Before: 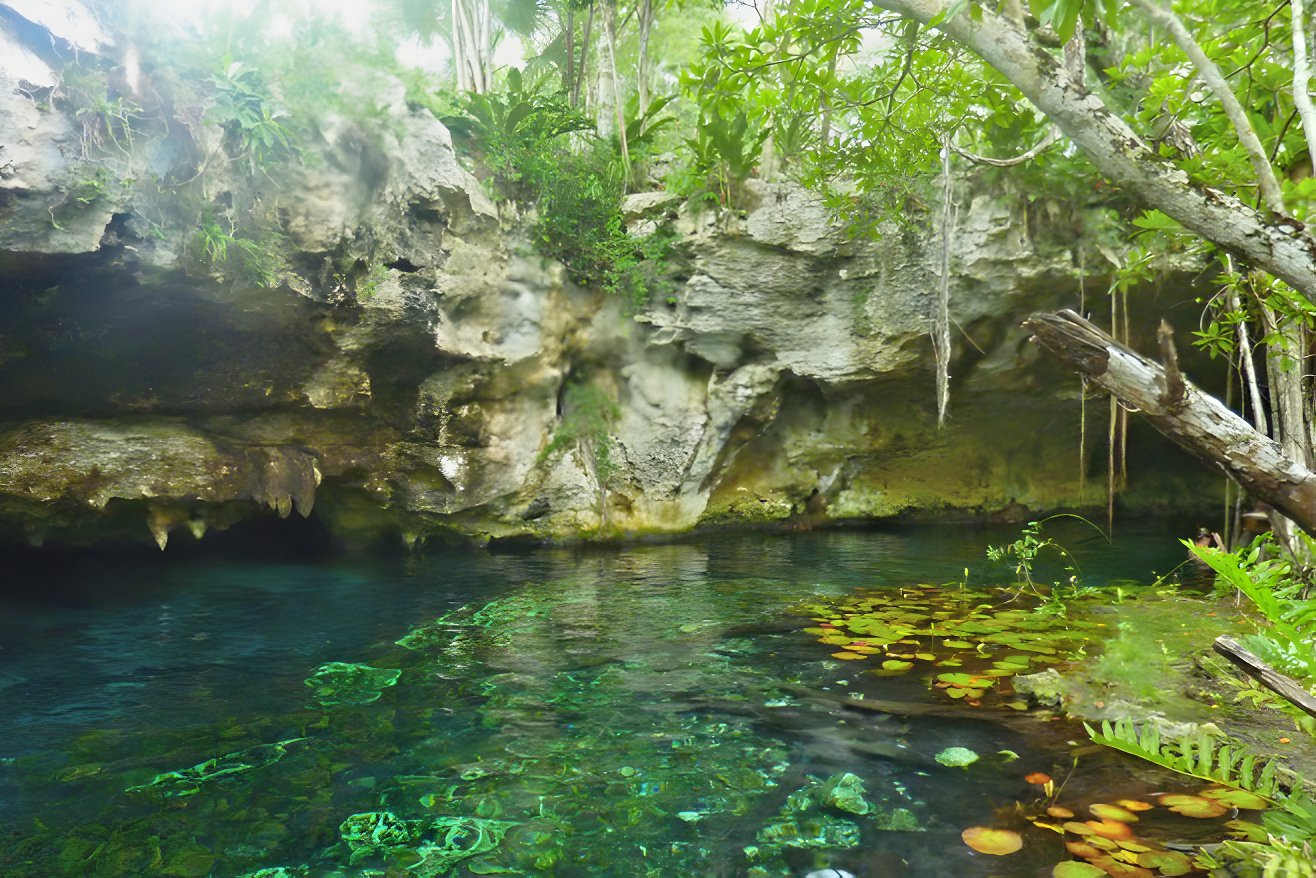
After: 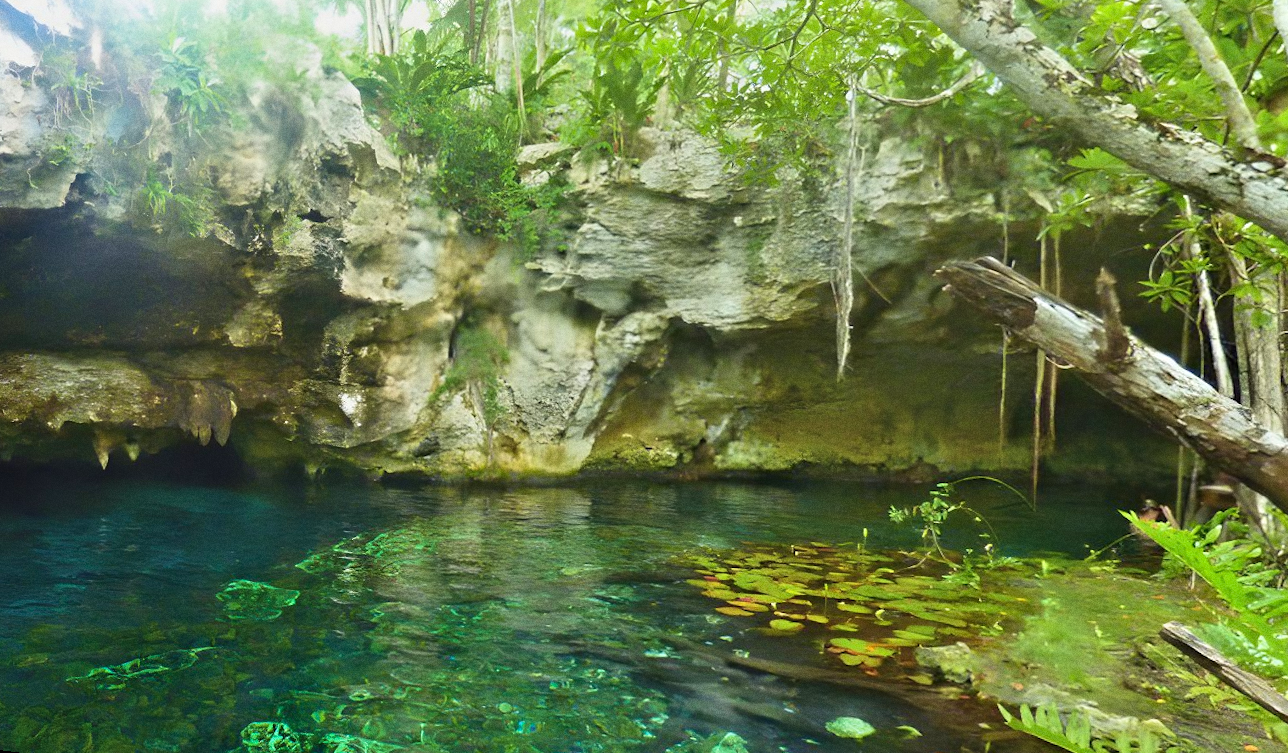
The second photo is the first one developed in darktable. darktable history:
grain: coarseness 0.09 ISO
white balance: red 1, blue 1
rotate and perspective: rotation 1.69°, lens shift (vertical) -0.023, lens shift (horizontal) -0.291, crop left 0.025, crop right 0.988, crop top 0.092, crop bottom 0.842
velvia: on, module defaults
